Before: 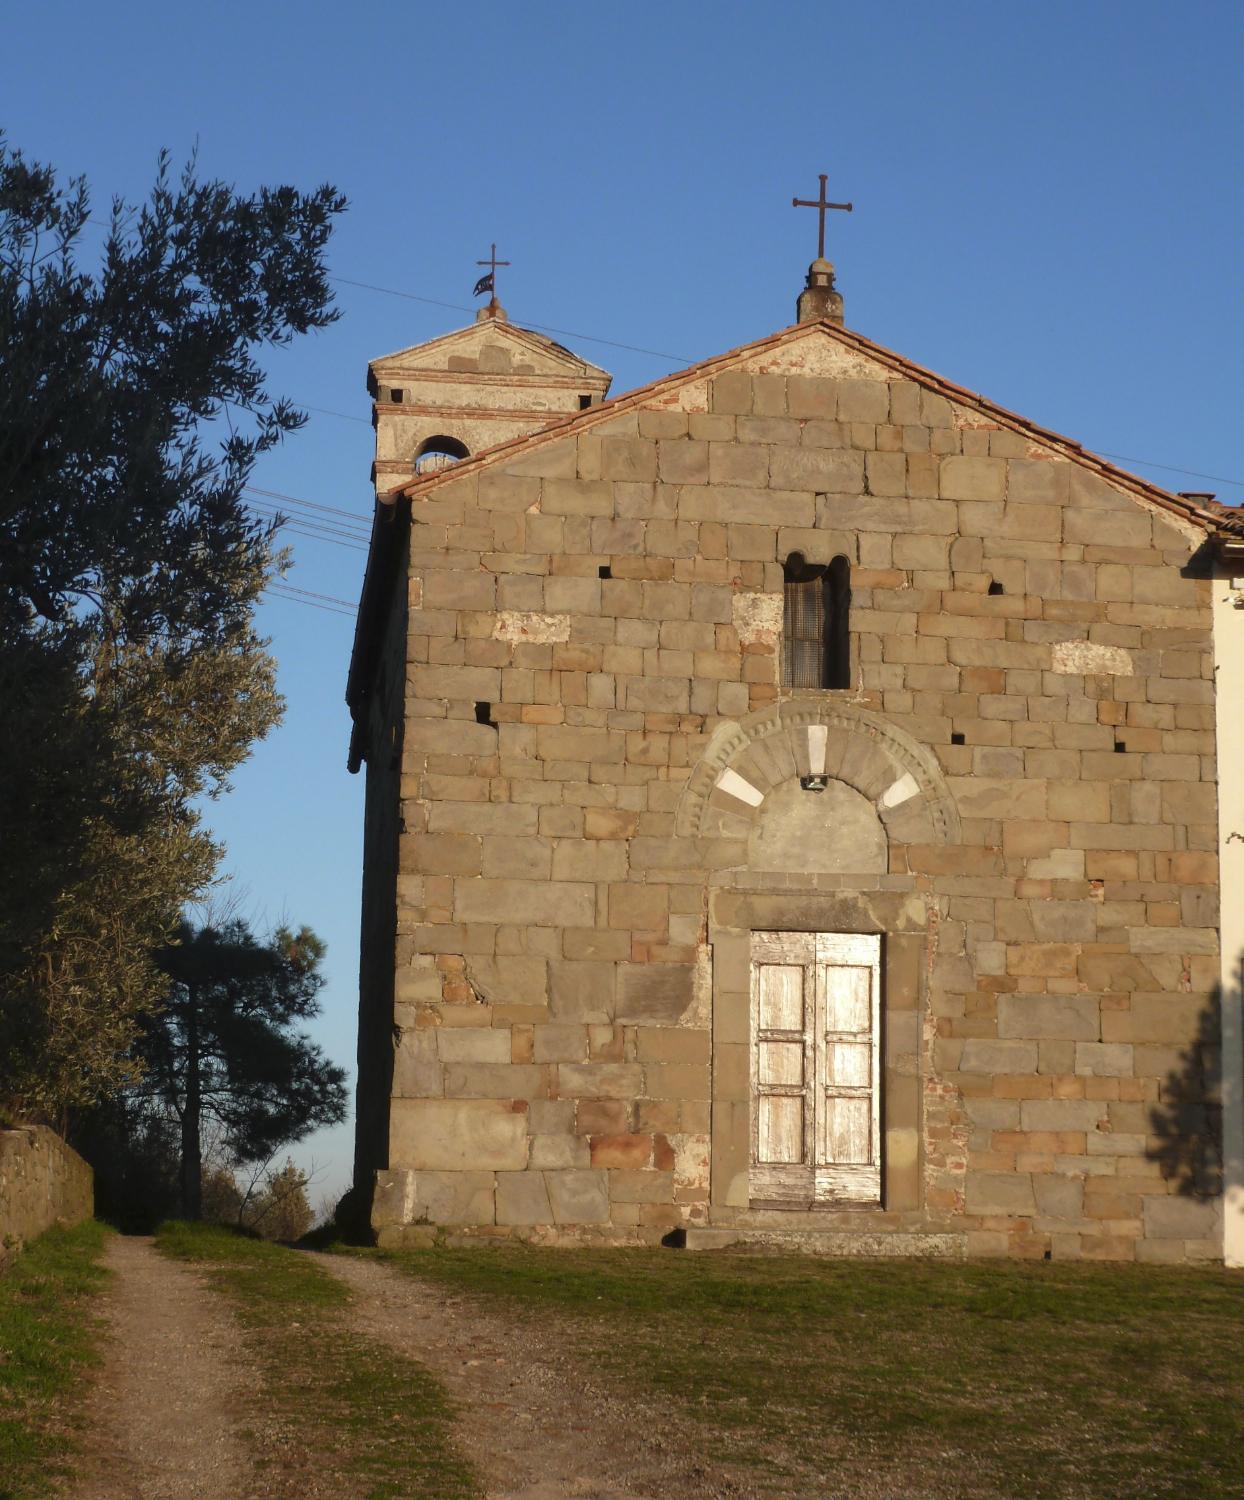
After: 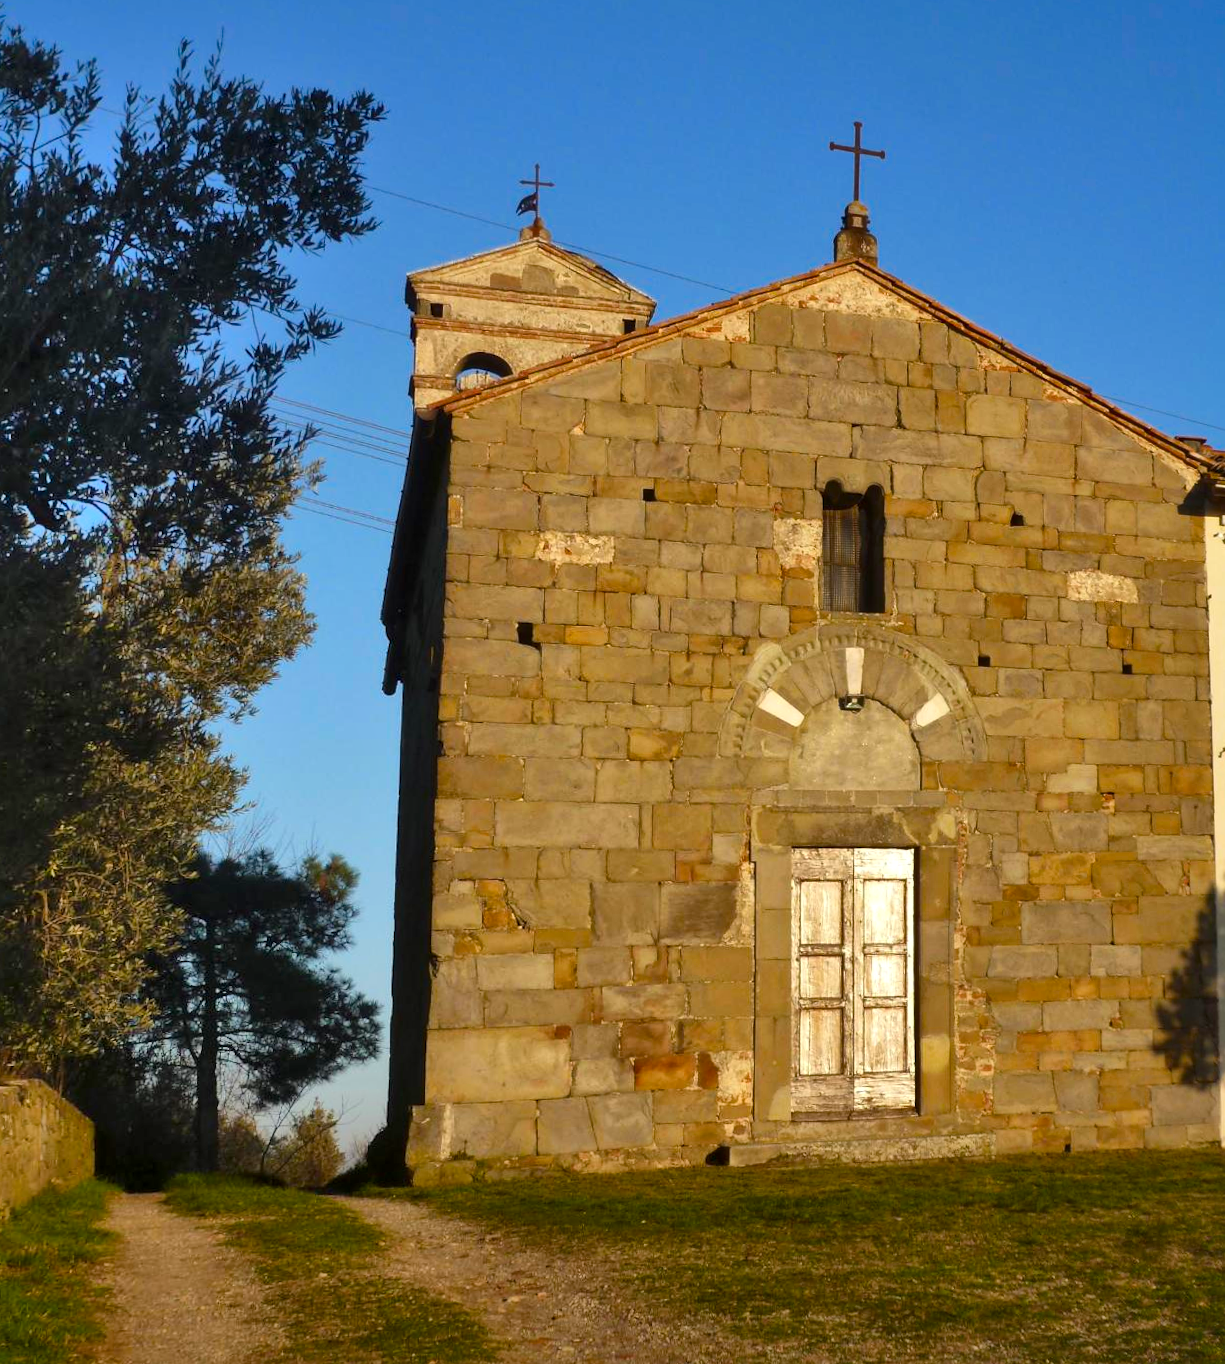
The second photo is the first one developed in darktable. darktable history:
color balance rgb: linear chroma grading › global chroma 15%, perceptual saturation grading › global saturation 30%
shadows and highlights: low approximation 0.01, soften with gaussian
rotate and perspective: rotation -0.013°, lens shift (vertical) -0.027, lens shift (horizontal) 0.178, crop left 0.016, crop right 0.989, crop top 0.082, crop bottom 0.918
local contrast: mode bilateral grid, contrast 20, coarseness 50, detail 144%, midtone range 0.2
